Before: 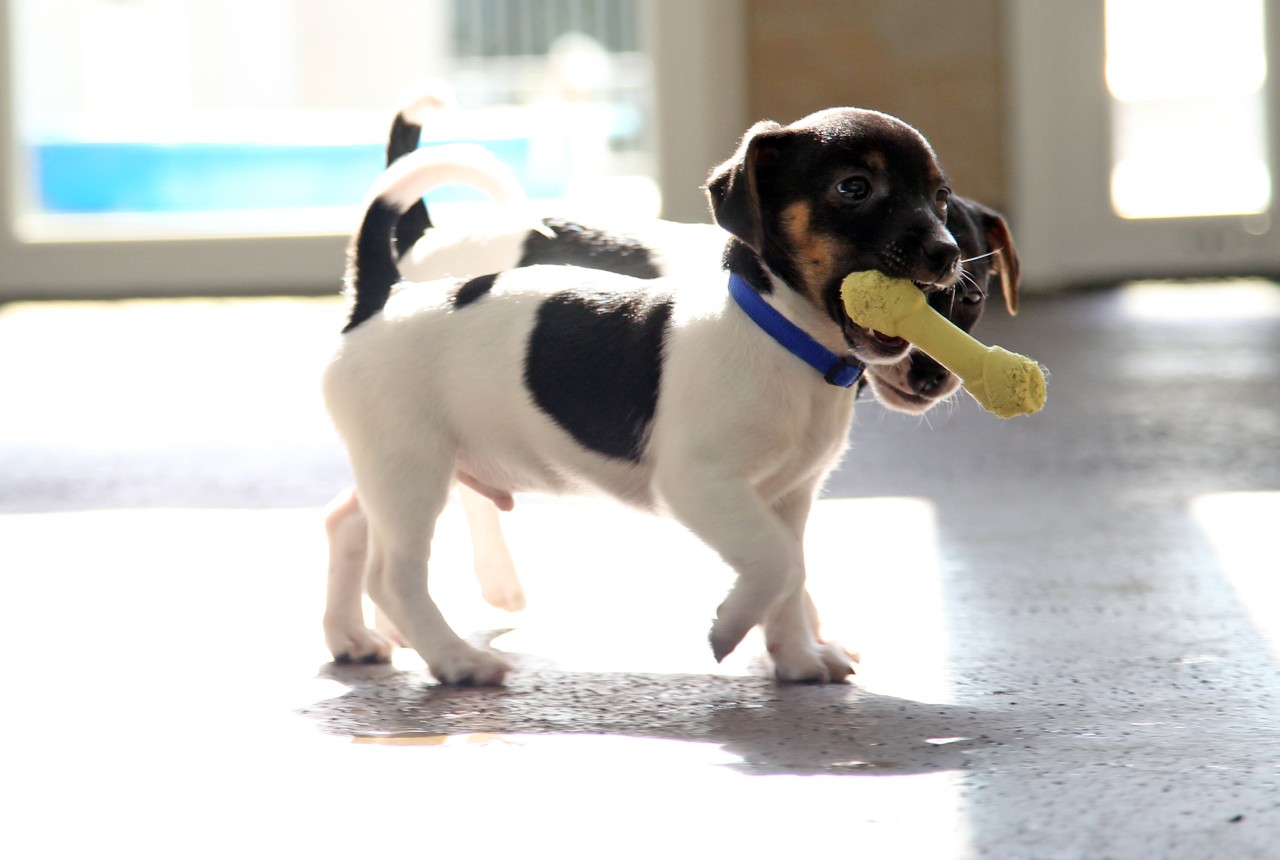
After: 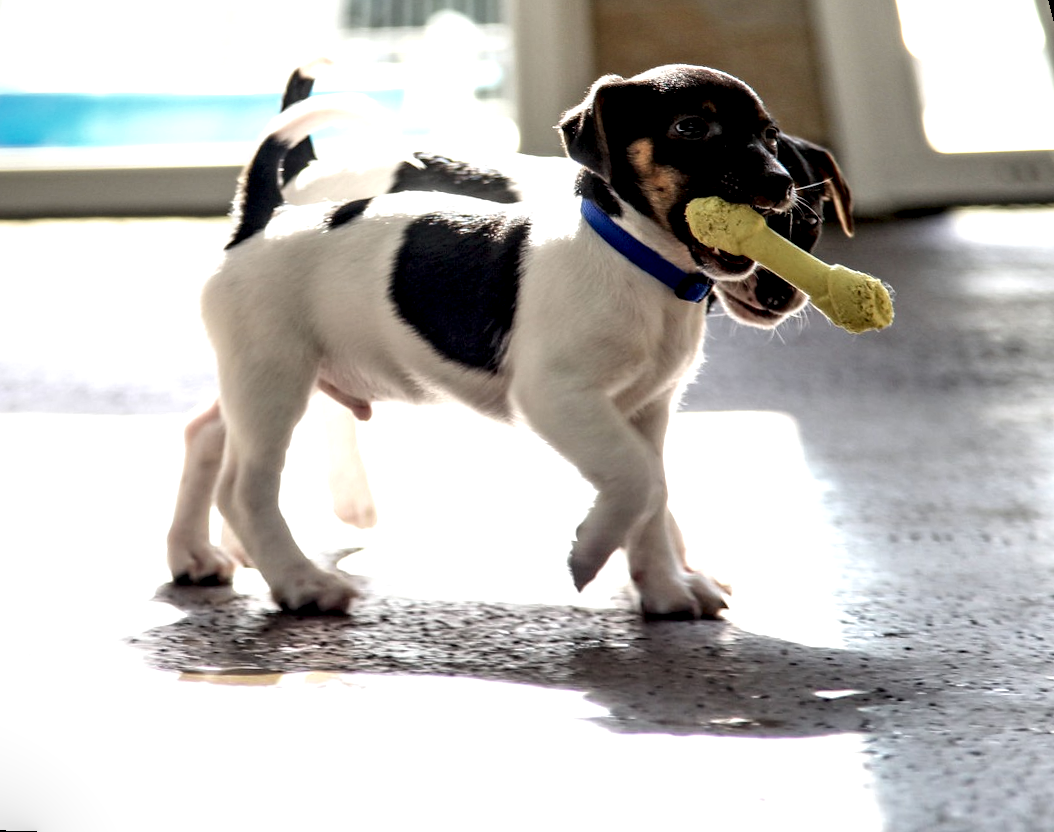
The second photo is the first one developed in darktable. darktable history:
crop and rotate: left 0.614%, top 0.179%, bottom 0.309%
rotate and perspective: rotation 0.72°, lens shift (vertical) -0.352, lens shift (horizontal) -0.051, crop left 0.152, crop right 0.859, crop top 0.019, crop bottom 0.964
local contrast: detail 203%
